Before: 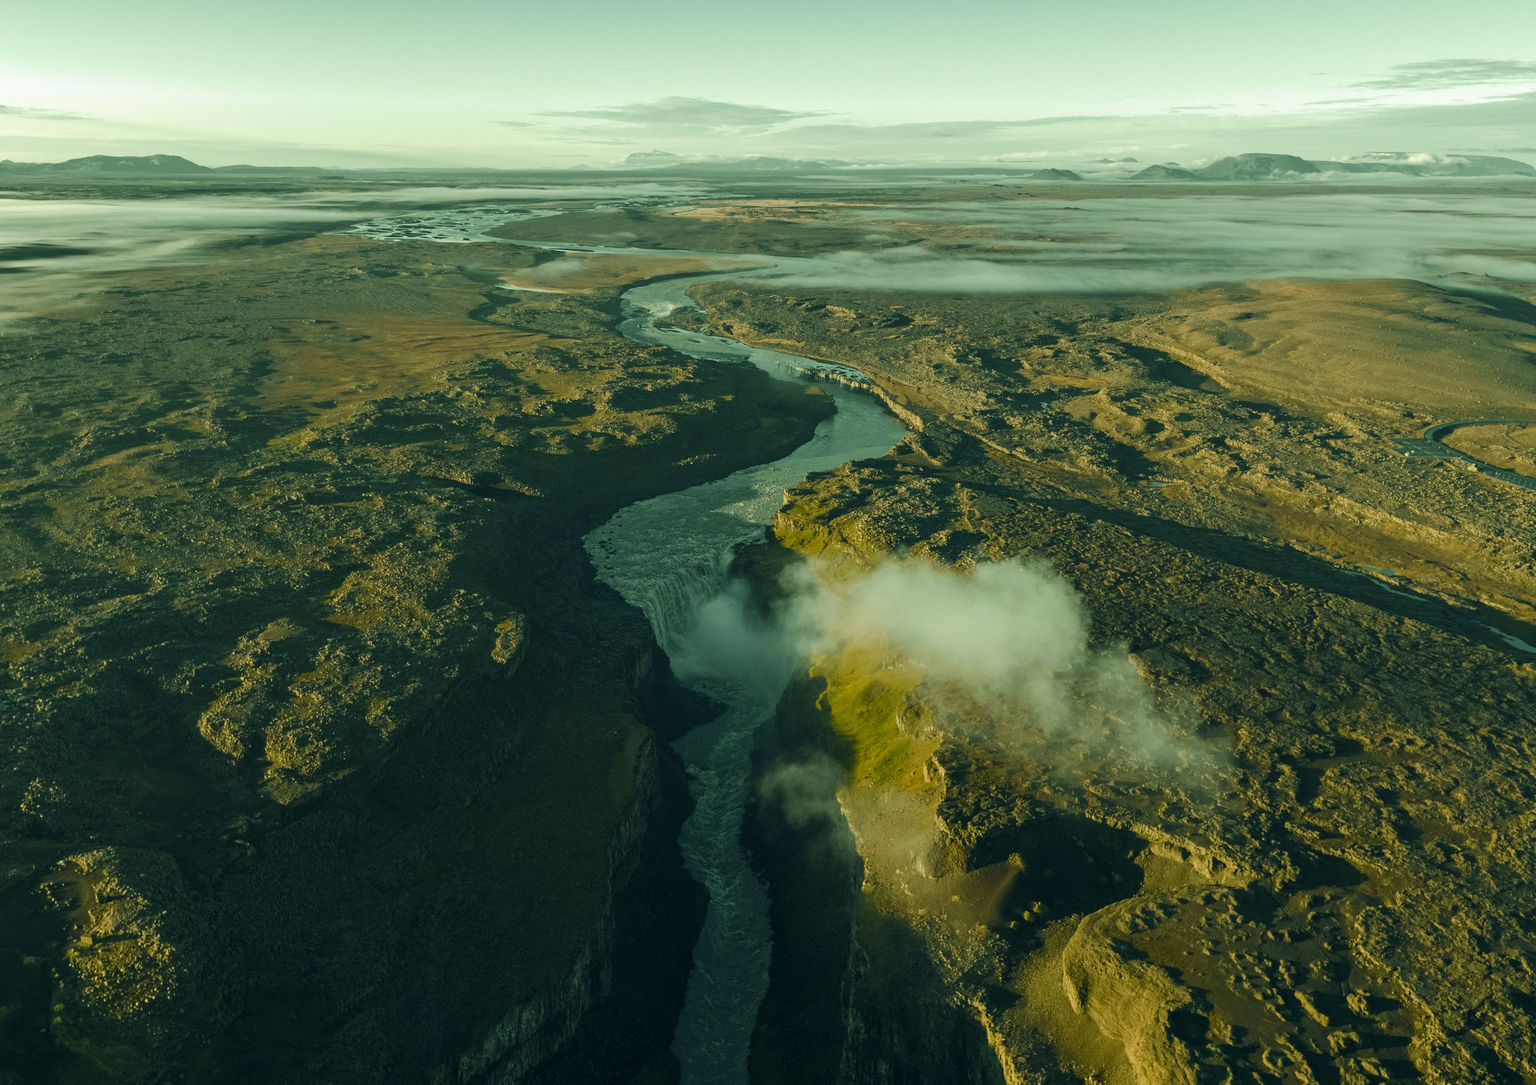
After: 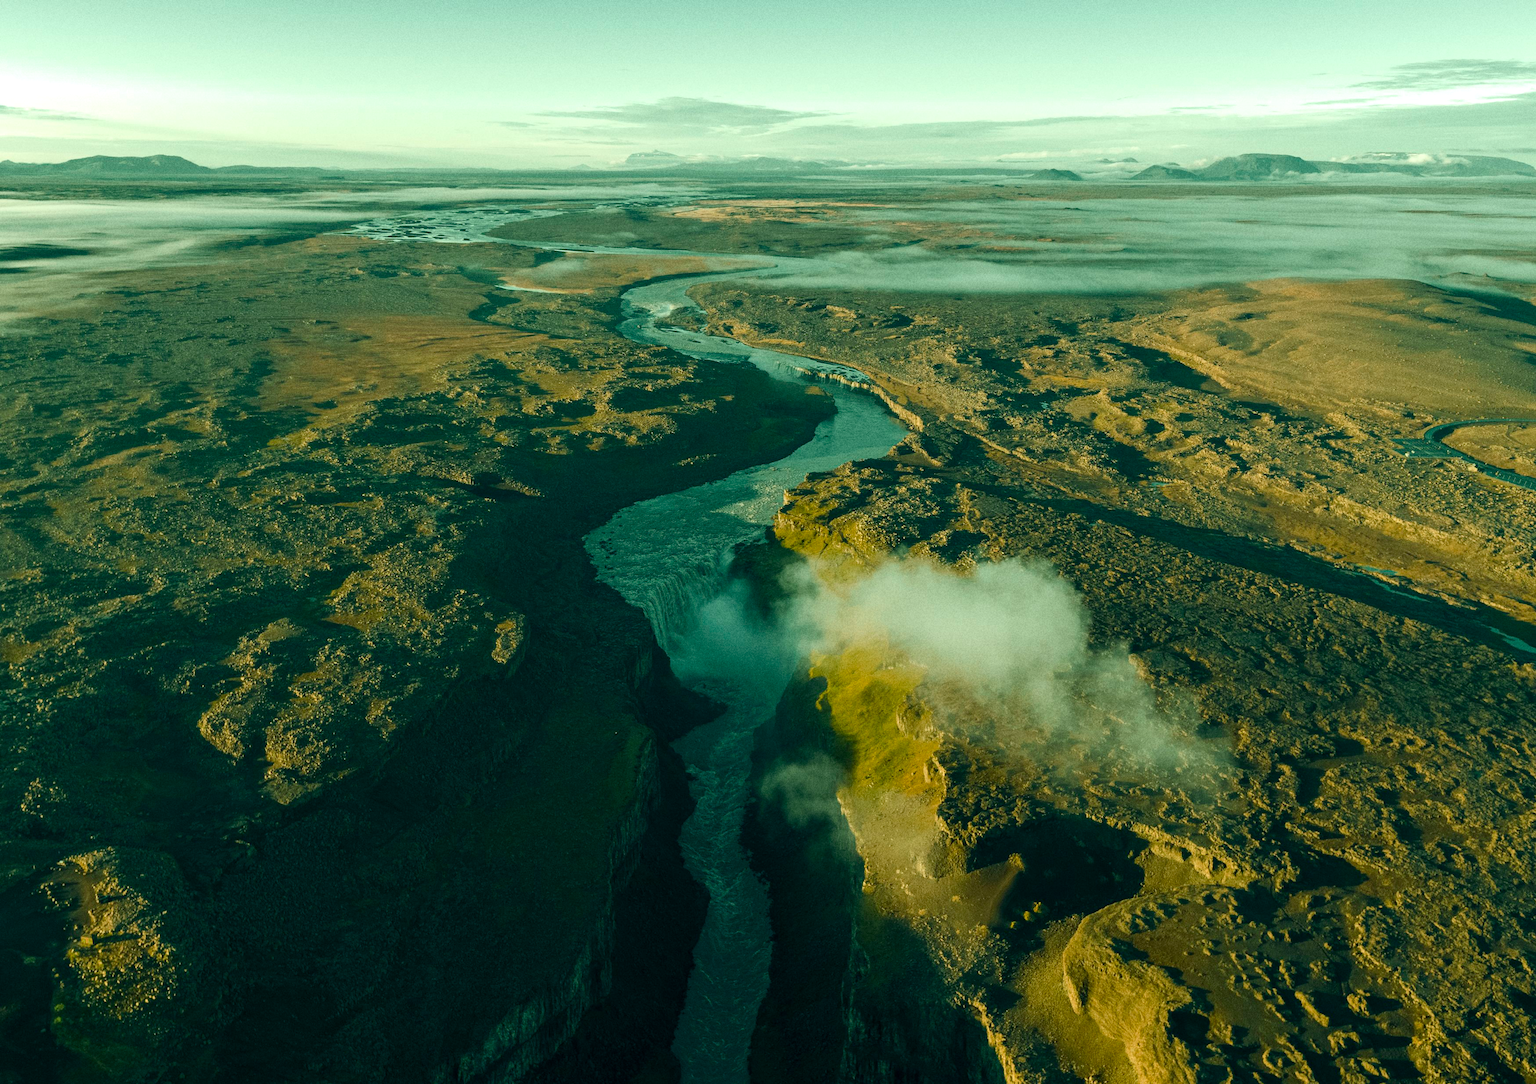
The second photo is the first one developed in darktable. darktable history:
grain: strength 26%
exposure: exposure 0.2 EV, compensate highlight preservation false
